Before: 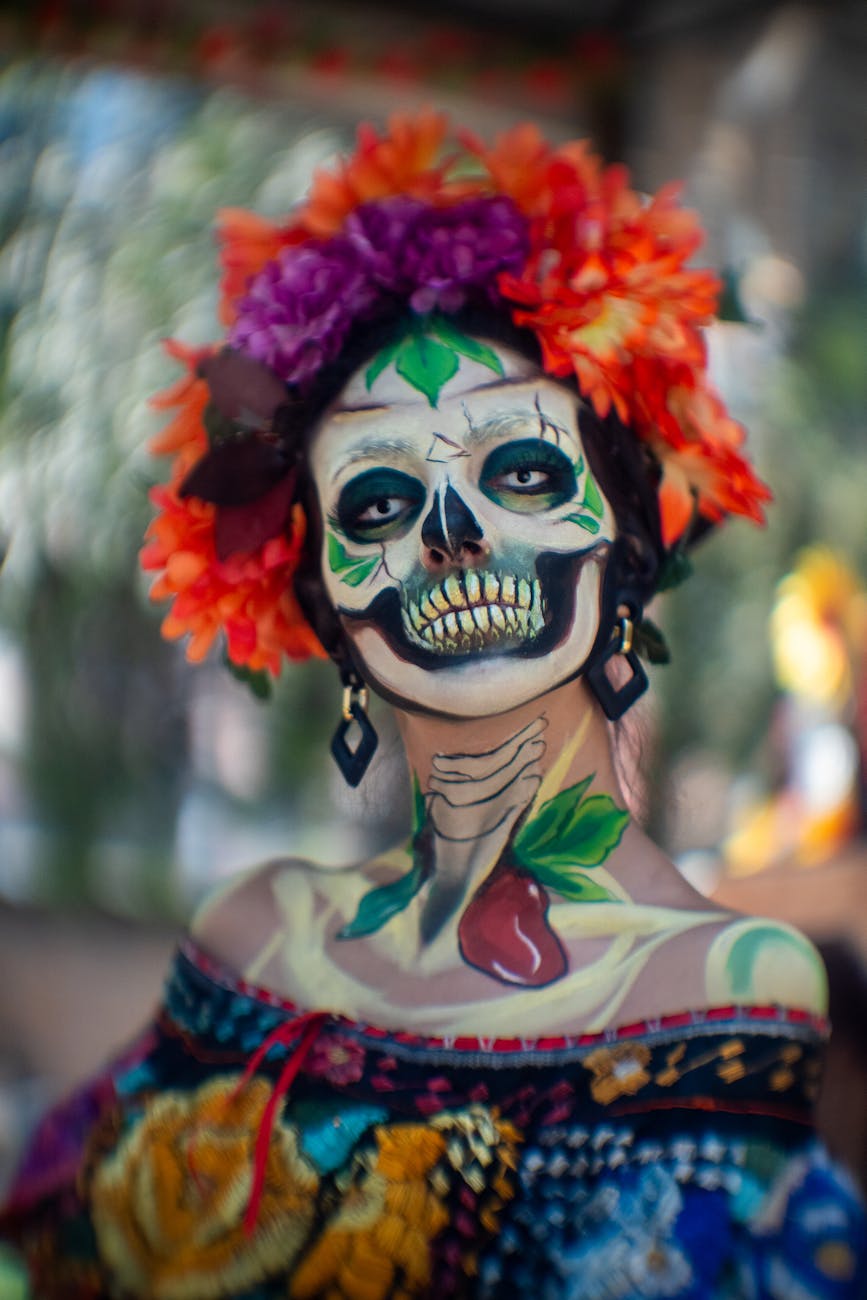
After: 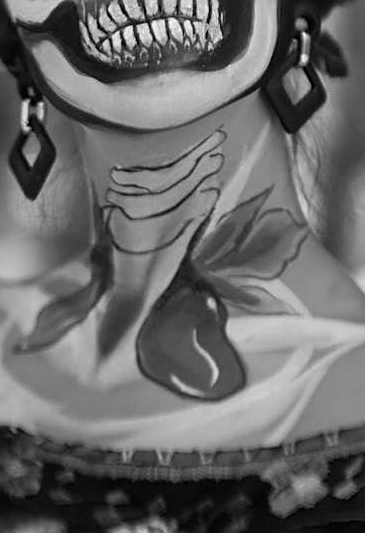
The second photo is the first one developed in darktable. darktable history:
sharpen: on, module defaults
white balance: red 0.98, blue 1.61
crop: left 37.221%, top 45.169%, right 20.63%, bottom 13.777%
monochrome: a -3.63, b -0.465
